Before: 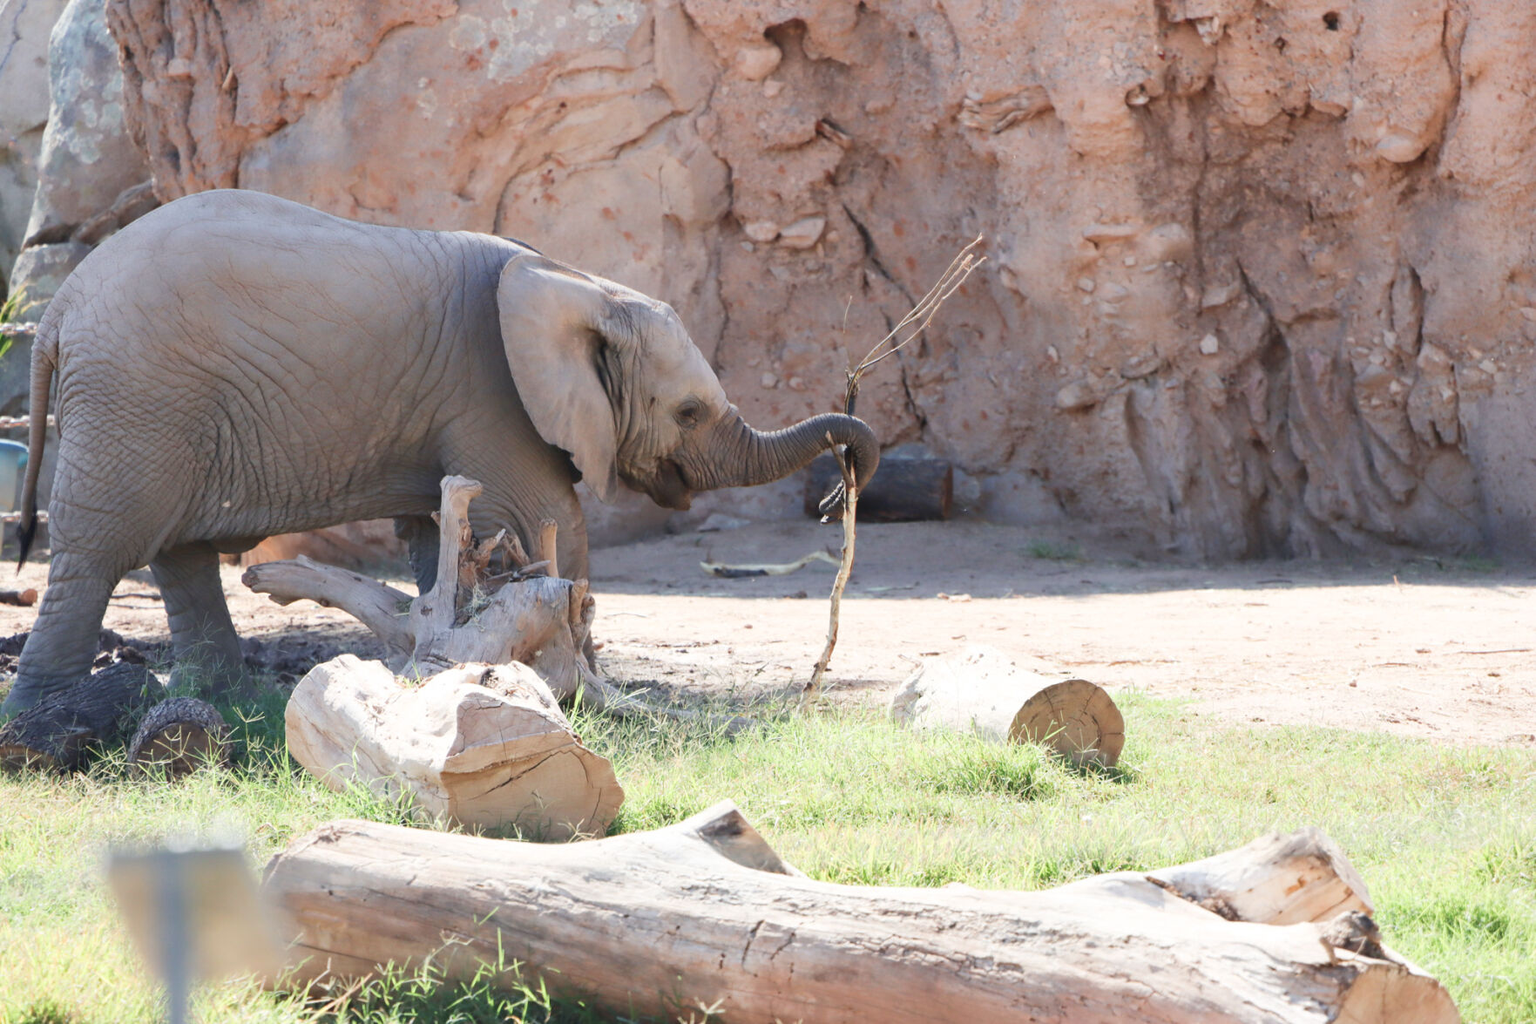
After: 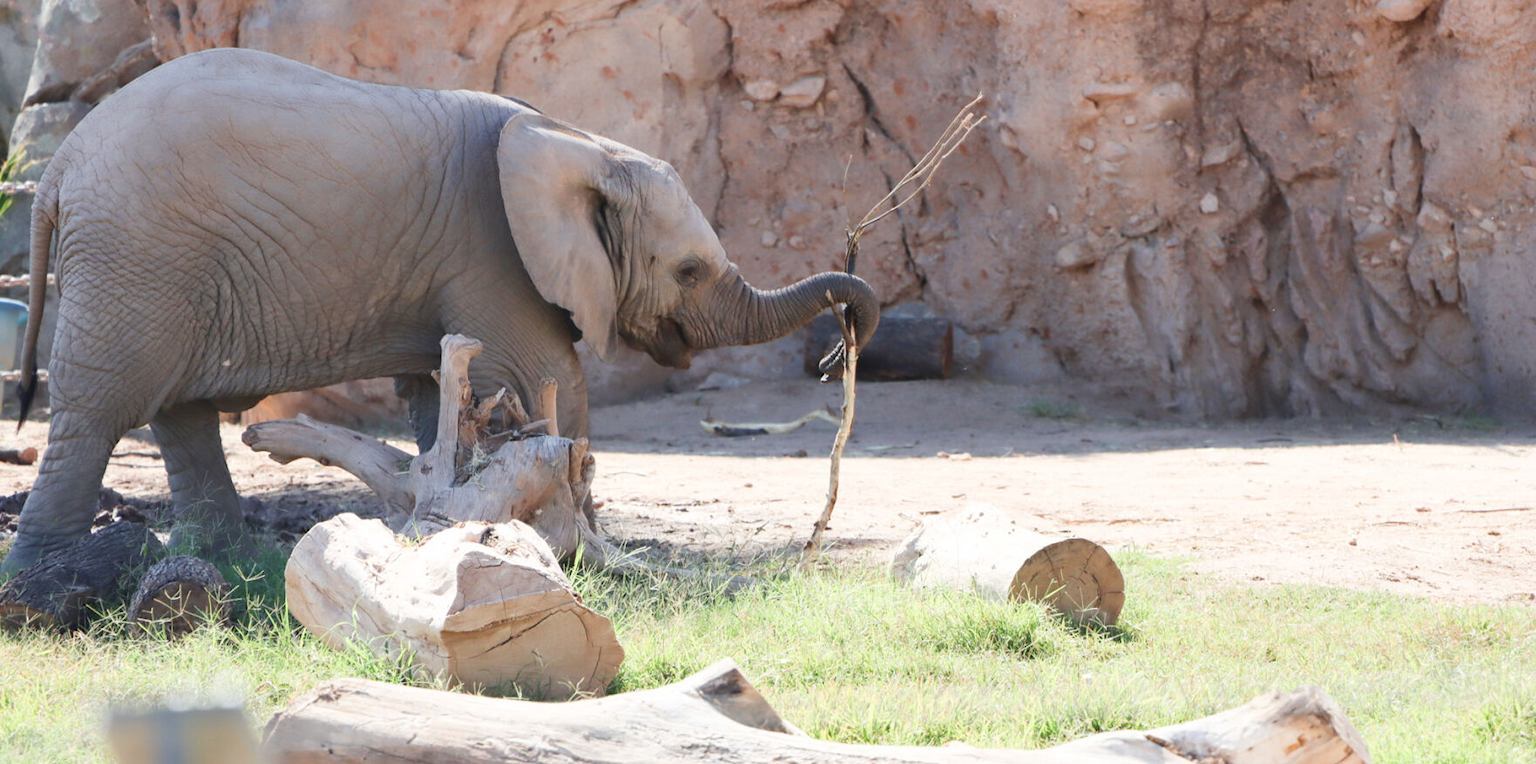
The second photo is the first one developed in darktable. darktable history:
crop: top 13.823%, bottom 11.454%
